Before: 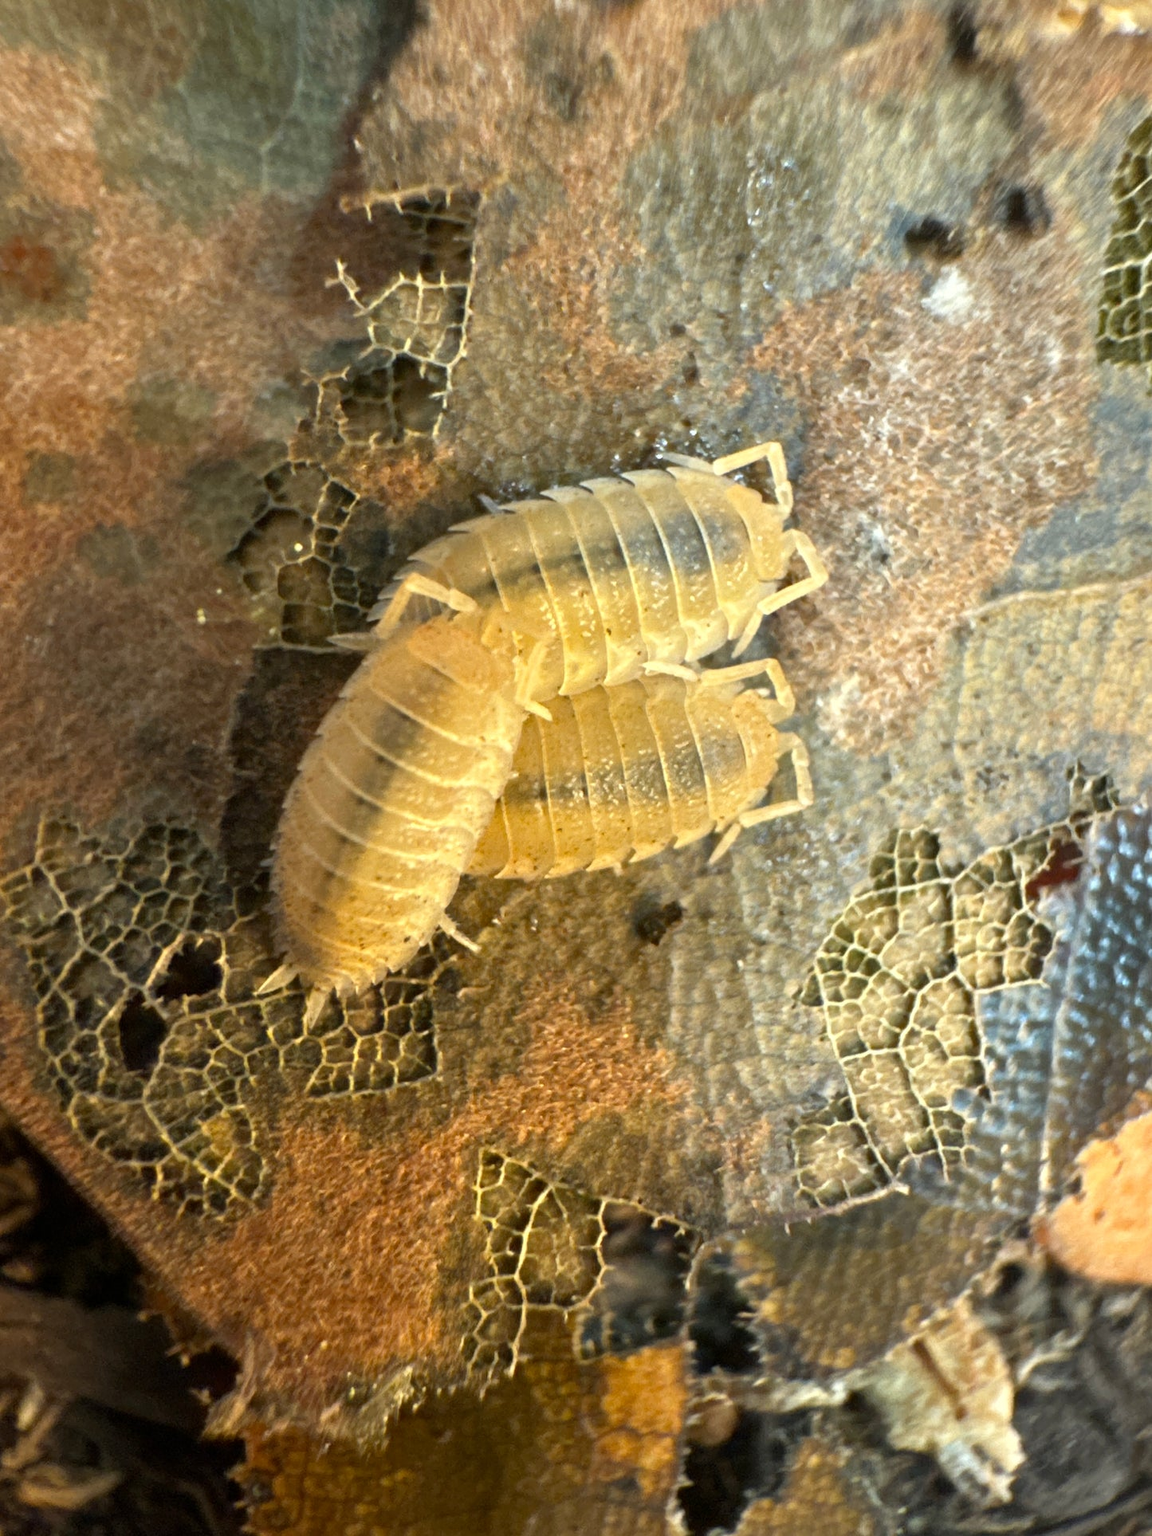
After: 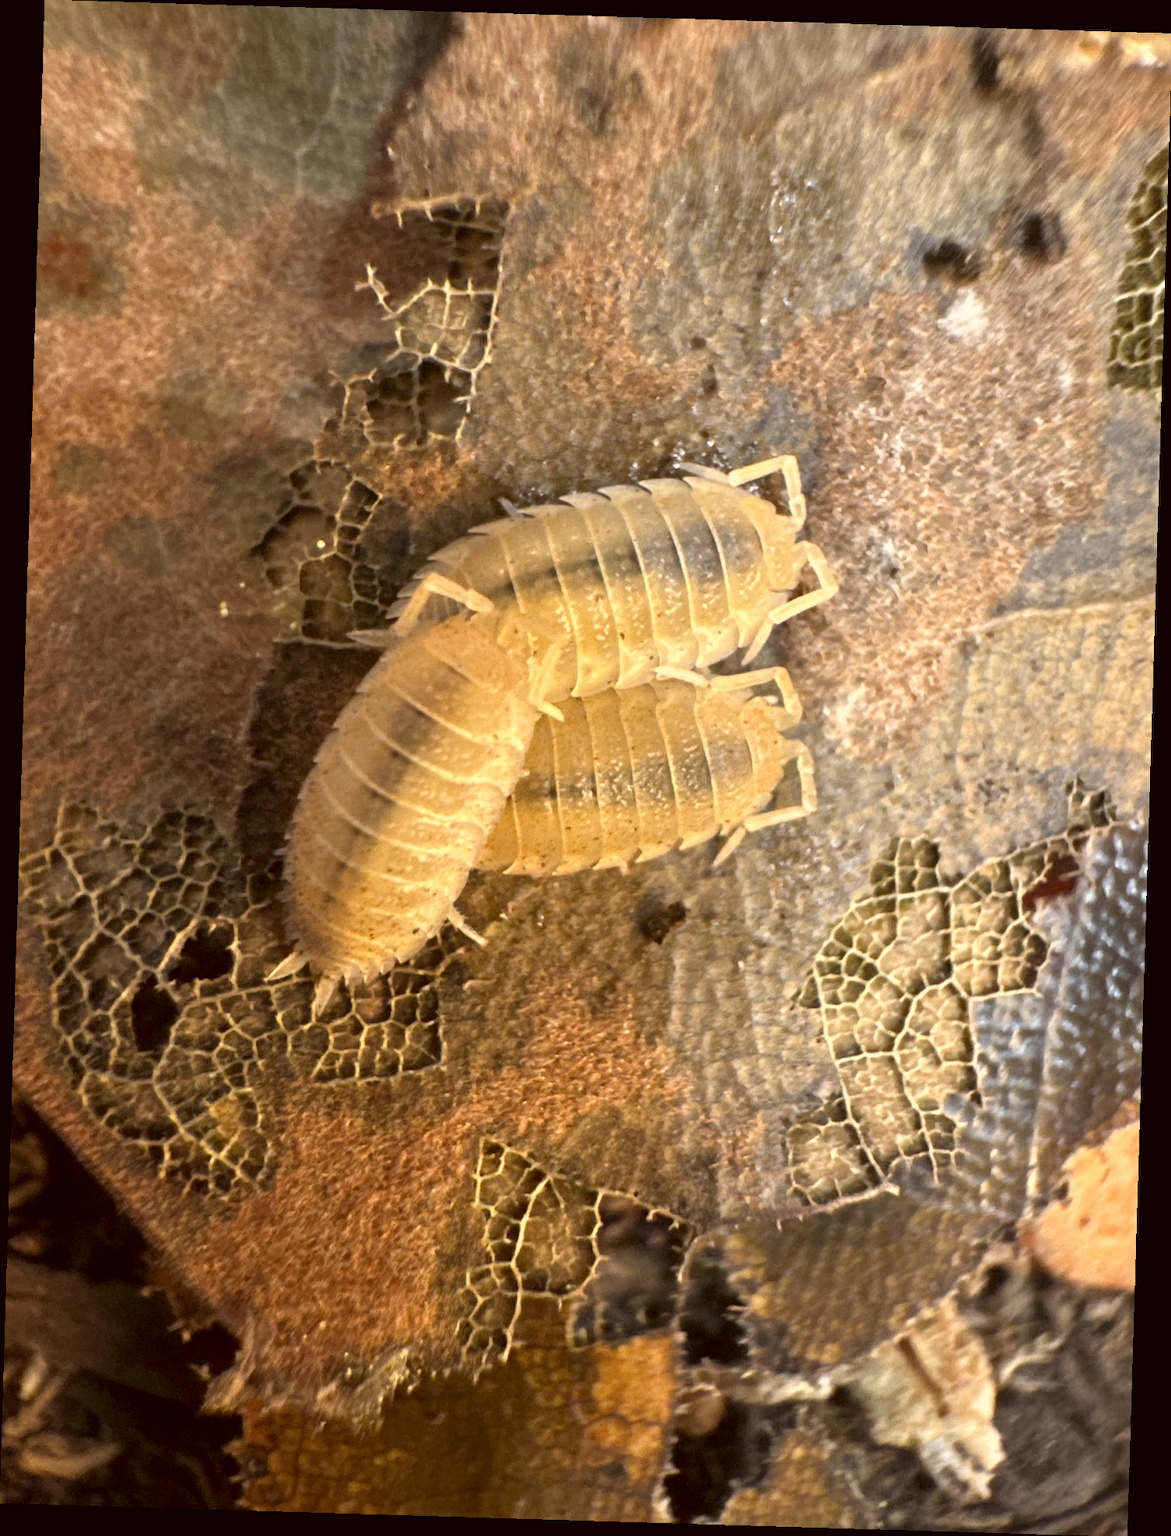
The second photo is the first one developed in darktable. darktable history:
color correction: highlights a* 10.21, highlights b* 9.79, shadows a* 8.61, shadows b* 7.88, saturation 0.8
rotate and perspective: rotation 1.72°, automatic cropping off
